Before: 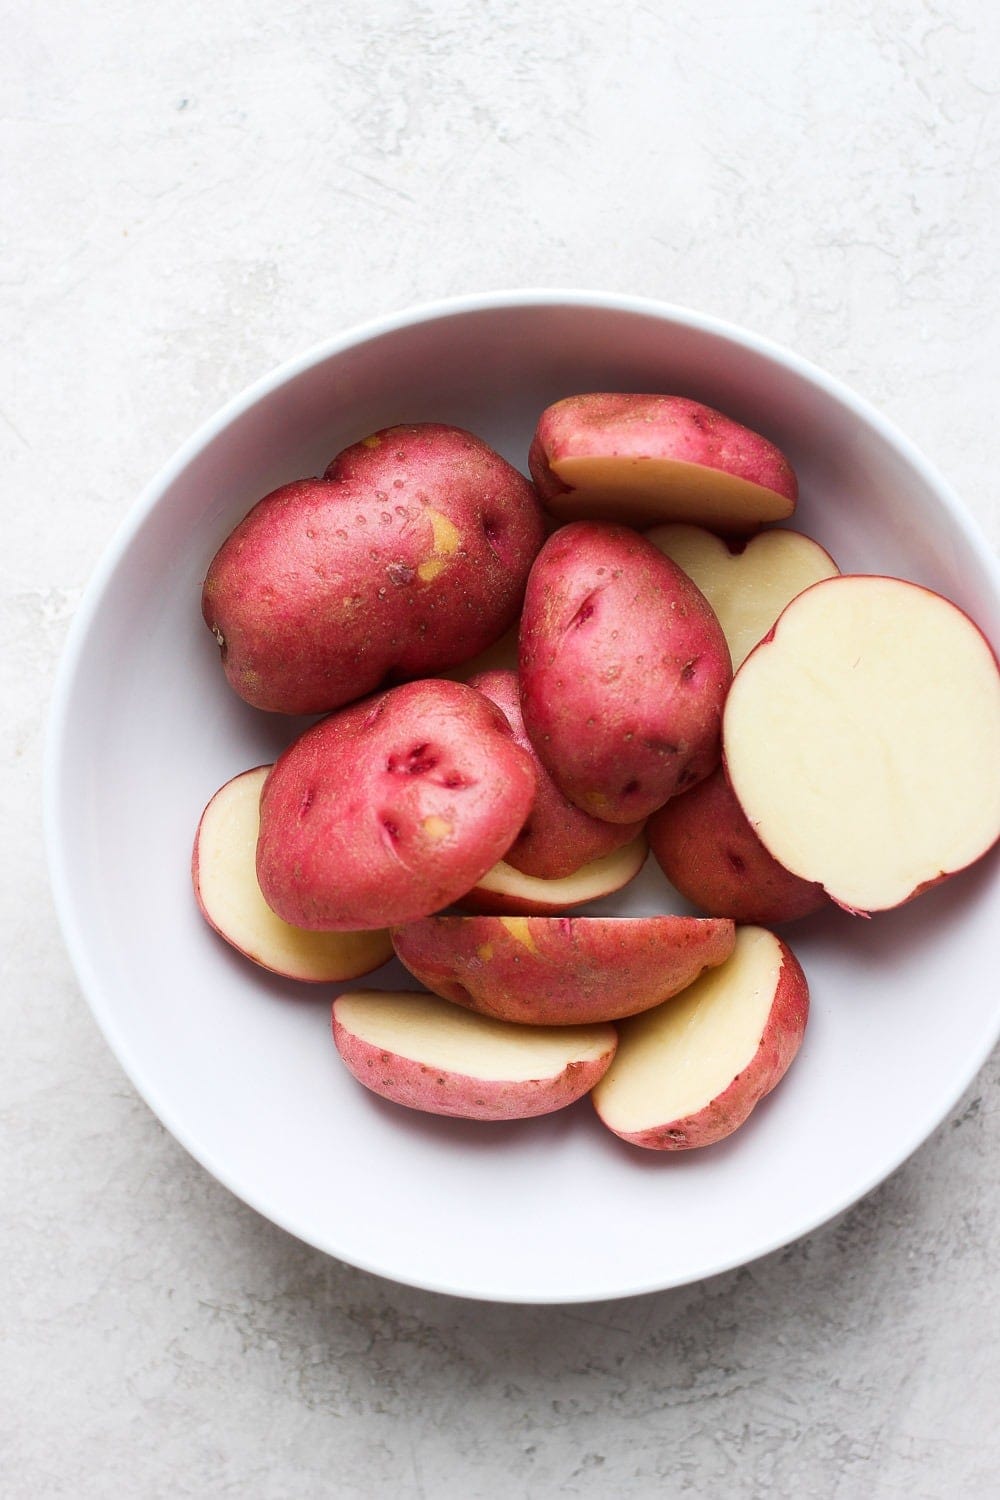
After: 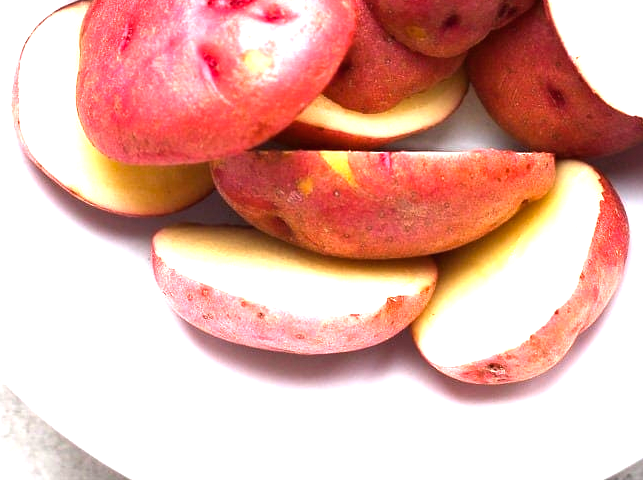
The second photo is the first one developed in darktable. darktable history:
color balance rgb: linear chroma grading › global chroma 10%, global vibrance 10%, contrast 15%, saturation formula JzAzBz (2021)
crop: left 18.091%, top 51.13%, right 17.525%, bottom 16.85%
exposure: exposure 1.061 EV, compensate highlight preservation false
